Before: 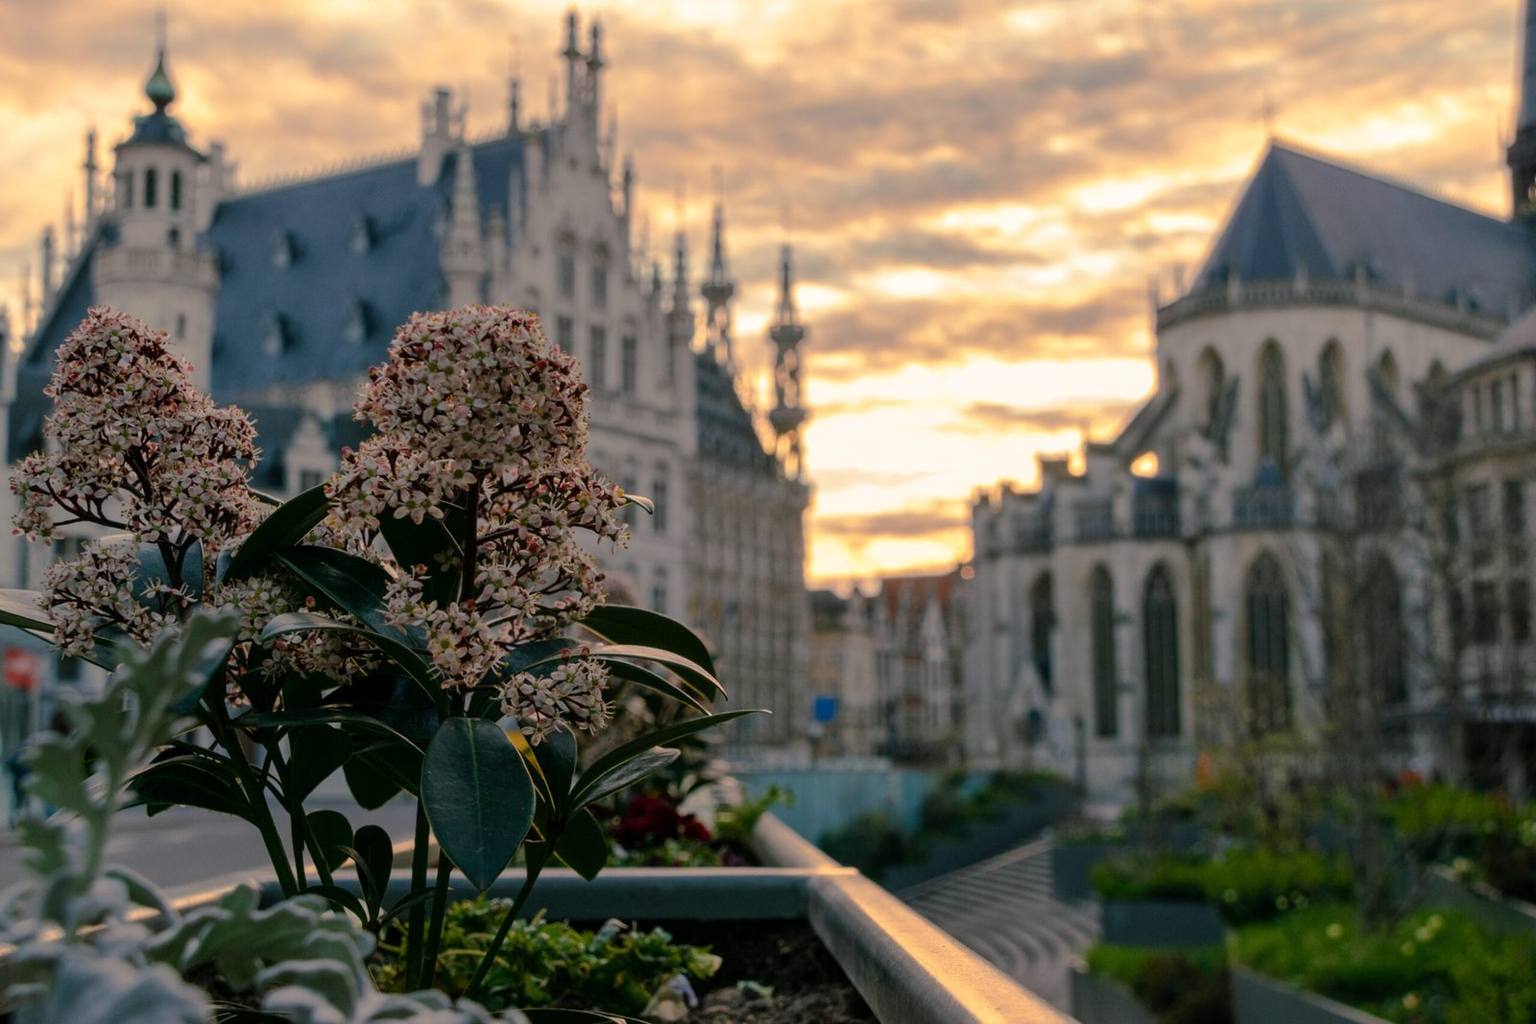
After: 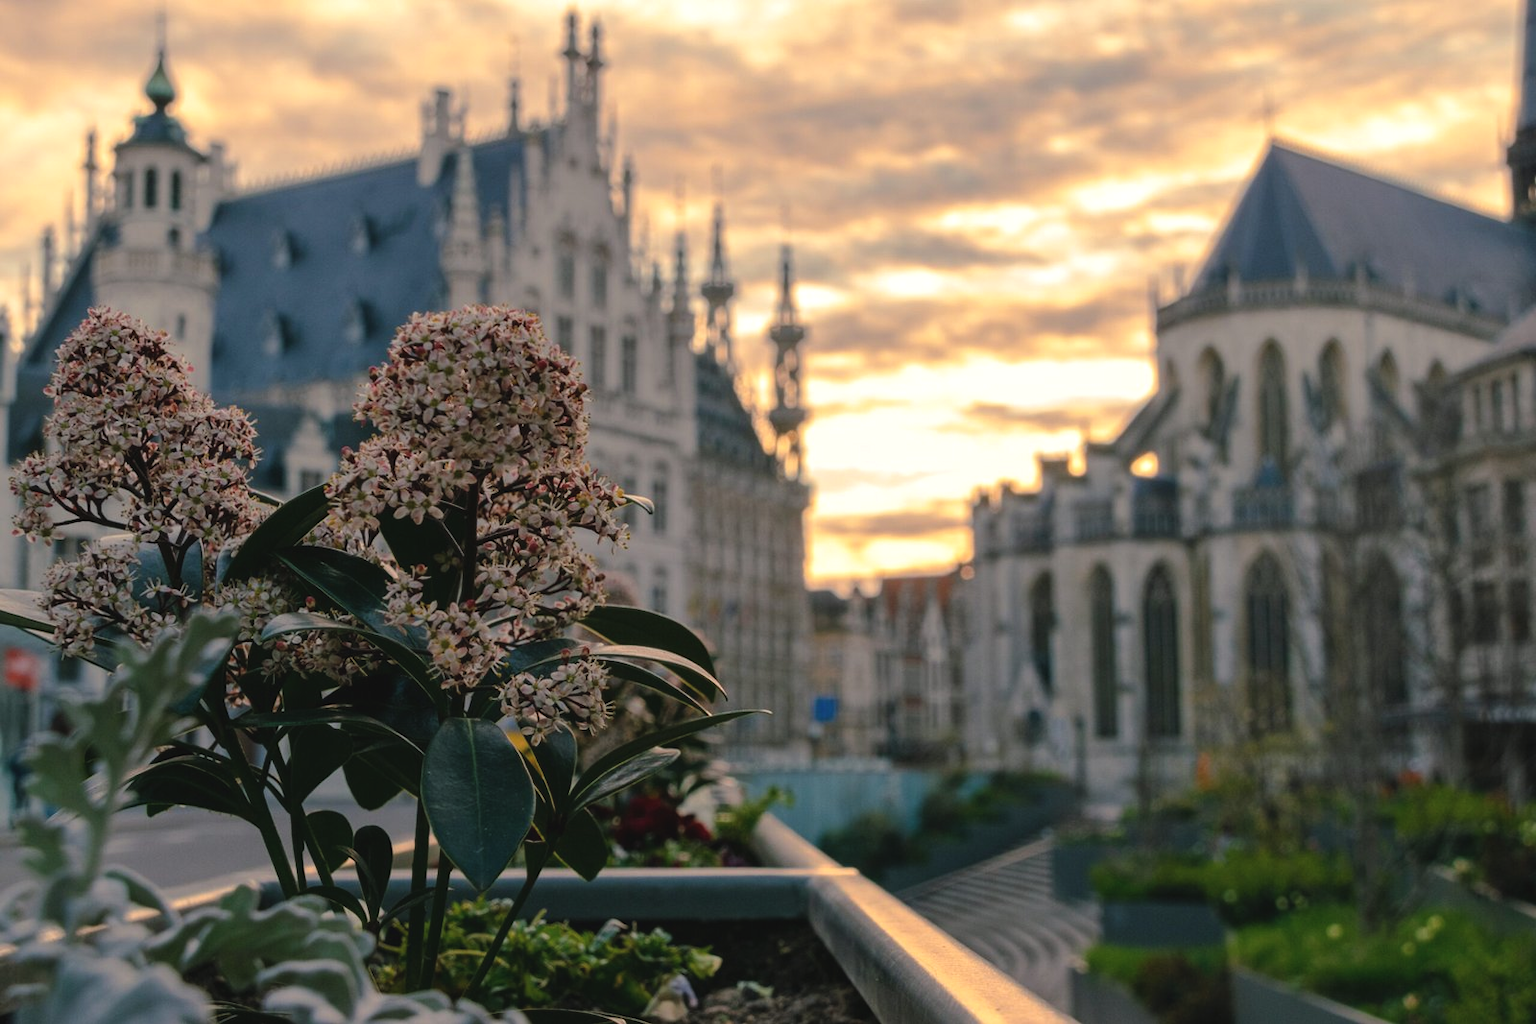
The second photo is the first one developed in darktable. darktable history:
shadows and highlights: shadows 12, white point adjustment 1.2, highlights -0.36, soften with gaussian
exposure: black level correction -0.005, exposure 0.054 EV, compensate highlight preservation false
